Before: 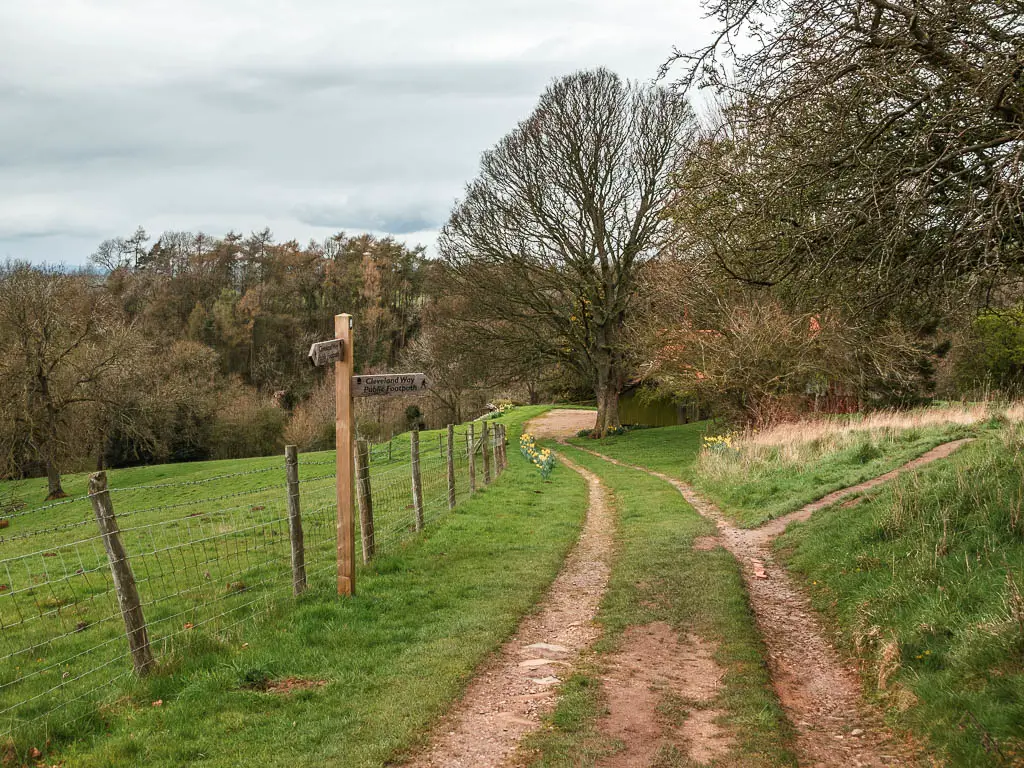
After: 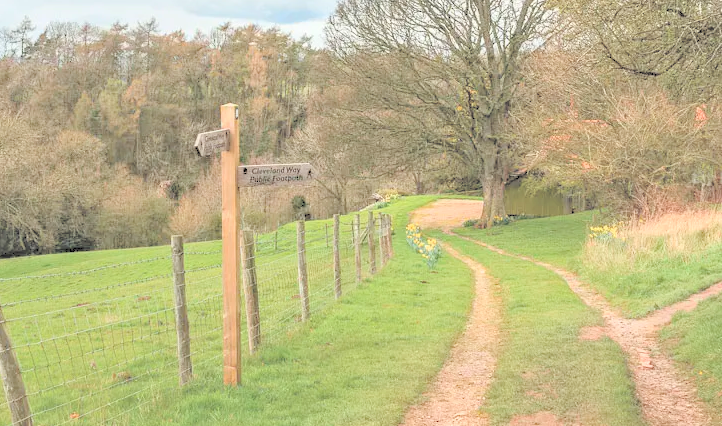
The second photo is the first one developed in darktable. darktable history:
haze removal: strength 0.282, distance 0.244, compatibility mode true, adaptive false
crop: left 11.138%, top 27.436%, right 18.264%, bottom 16.986%
shadows and highlights: shadows 24.9, highlights -25.84
contrast brightness saturation: brightness 0.999
